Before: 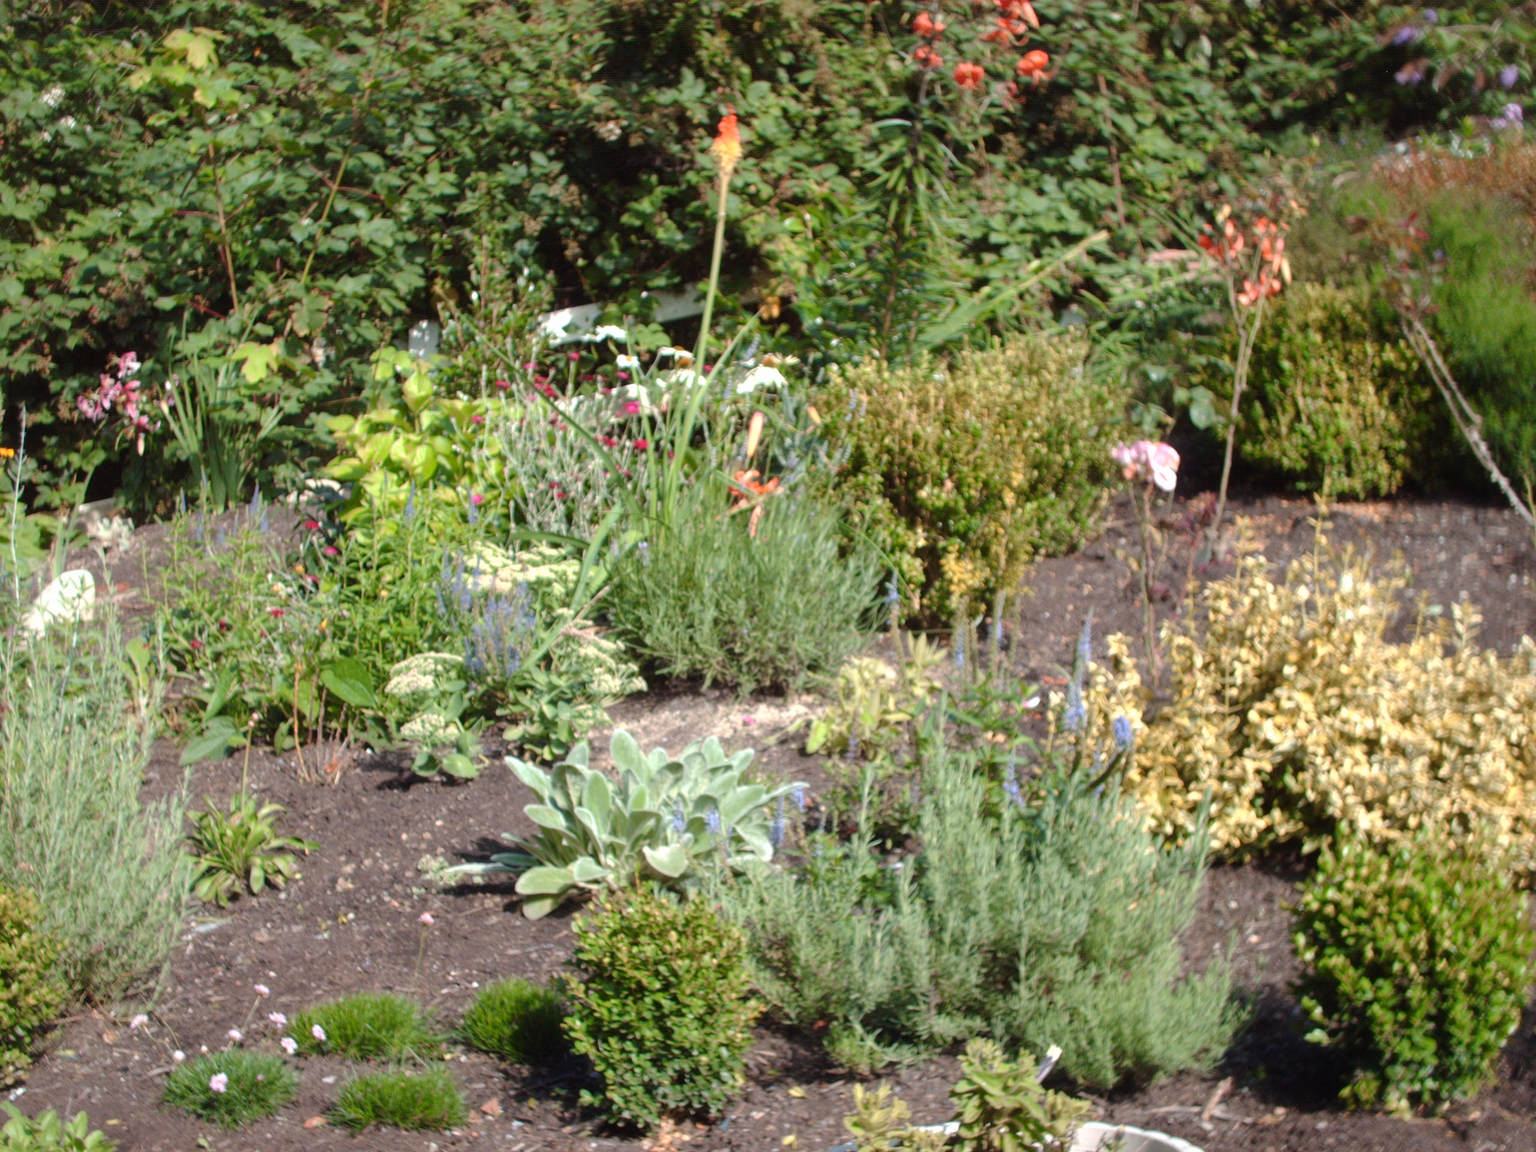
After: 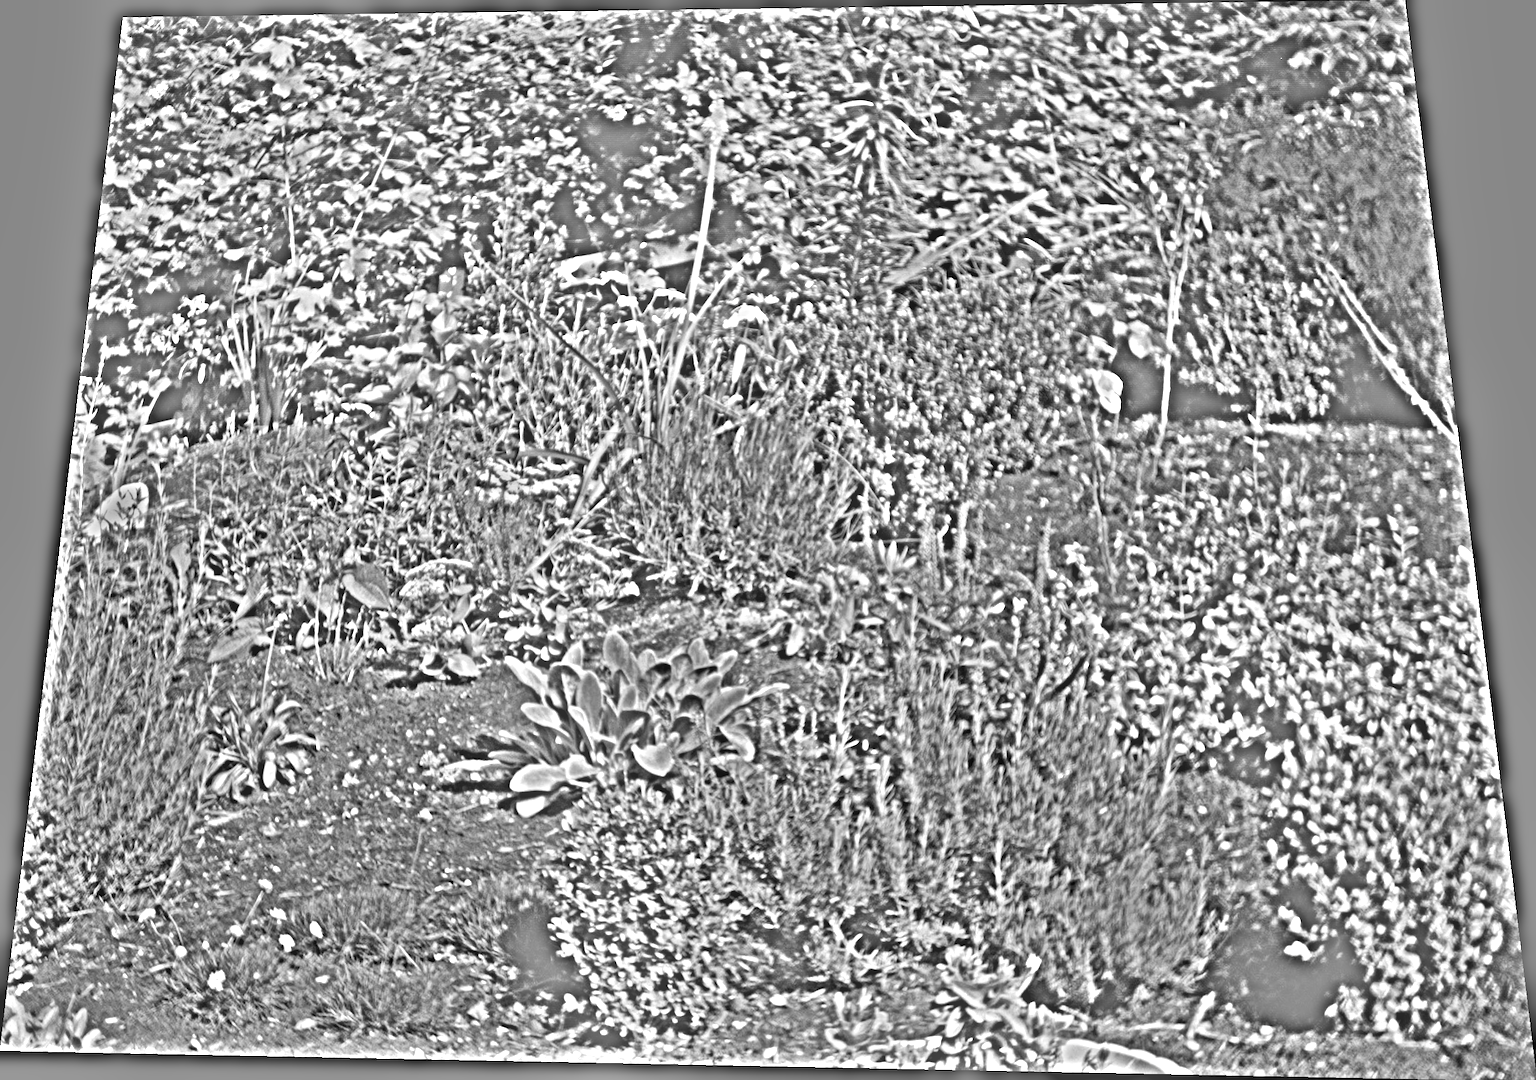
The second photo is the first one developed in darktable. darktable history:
levels: levels [0, 0.394, 0.787]
rotate and perspective: rotation 0.128°, lens shift (vertical) -0.181, lens shift (horizontal) -0.044, shear 0.001, automatic cropping off
bloom: size 13.65%, threshold 98.39%, strength 4.82%
highpass: sharpness 49.79%, contrast boost 49.79%
tone curve: curves: ch0 [(0, 0) (0.003, 0.006) (0.011, 0.01) (0.025, 0.017) (0.044, 0.029) (0.069, 0.043) (0.1, 0.064) (0.136, 0.091) (0.177, 0.128) (0.224, 0.162) (0.277, 0.206) (0.335, 0.258) (0.399, 0.324) (0.468, 0.404) (0.543, 0.499) (0.623, 0.595) (0.709, 0.693) (0.801, 0.786) (0.898, 0.883) (1, 1)], preserve colors none
